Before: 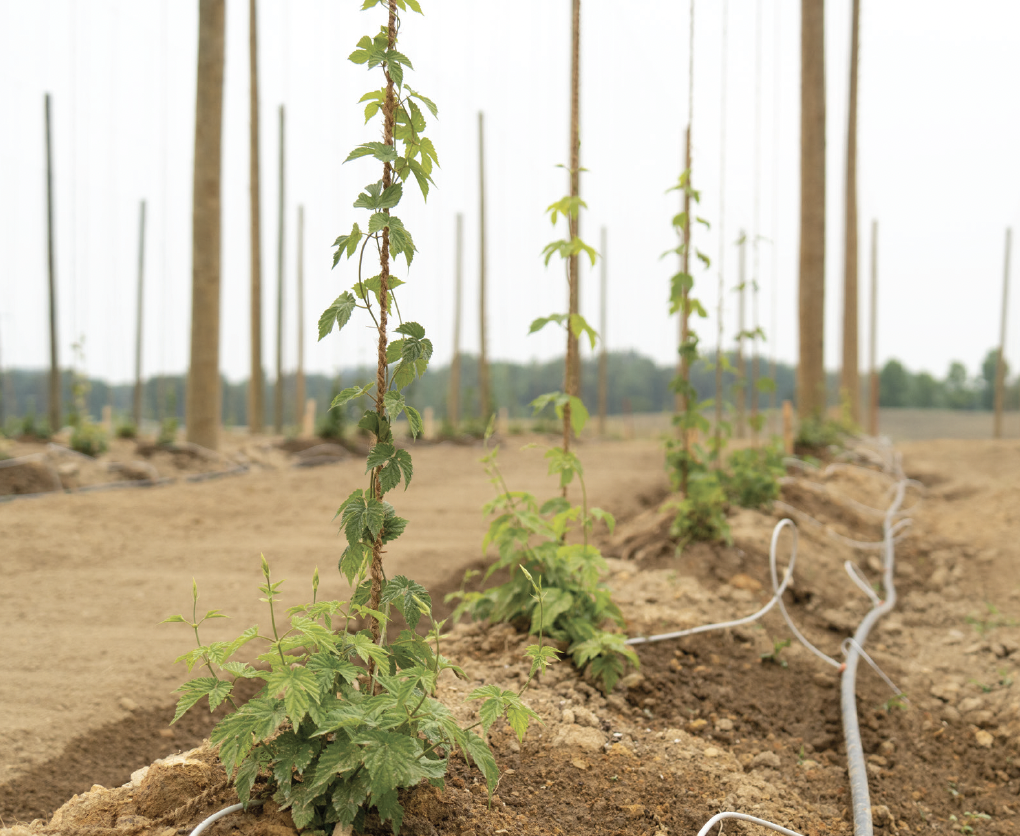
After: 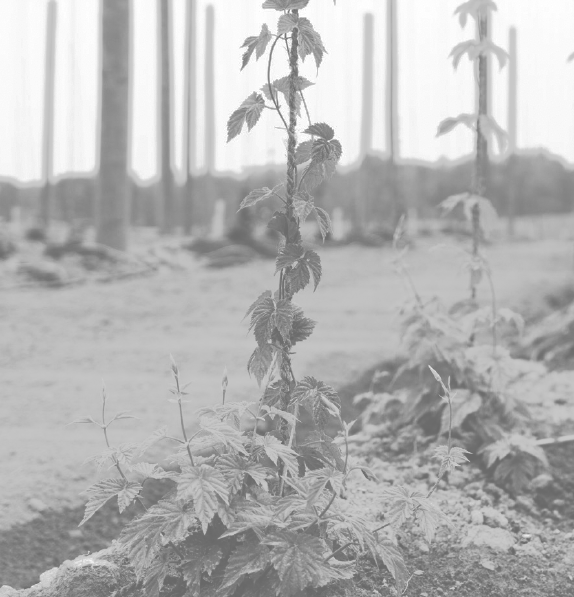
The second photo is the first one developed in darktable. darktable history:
white balance: red 1.08, blue 0.791
crop: left 8.966%, top 23.852%, right 34.699%, bottom 4.703%
tone curve: curves: ch0 [(0, 0) (0.003, 0.437) (0.011, 0.438) (0.025, 0.441) (0.044, 0.441) (0.069, 0.441) (0.1, 0.444) (0.136, 0.447) (0.177, 0.452) (0.224, 0.457) (0.277, 0.466) (0.335, 0.485) (0.399, 0.514) (0.468, 0.558) (0.543, 0.616) (0.623, 0.686) (0.709, 0.76) (0.801, 0.803) (0.898, 0.825) (1, 1)], preserve colors none
monochrome: on, module defaults
